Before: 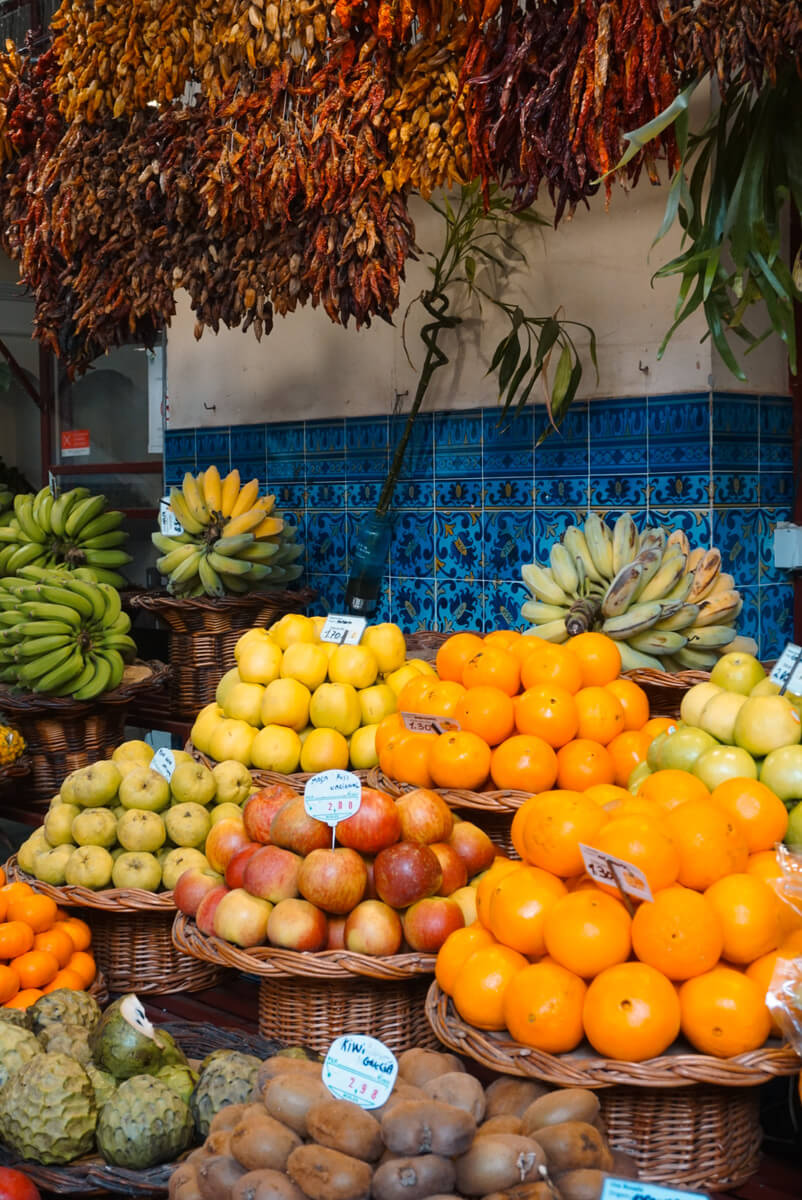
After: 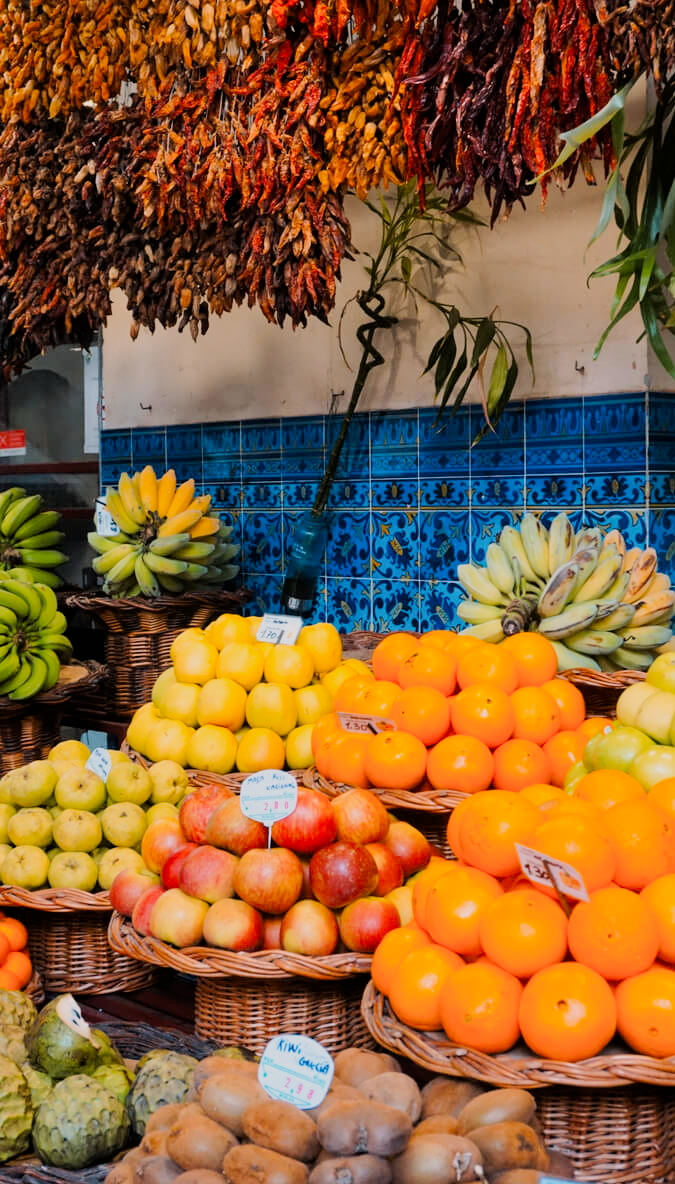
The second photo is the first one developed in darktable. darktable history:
shadows and highlights: shadows 29.61, highlights -30.47, low approximation 0.01, soften with gaussian
color correction: highlights a* 3.22, highlights b* 1.93, saturation 1.19
crop: left 8.026%, right 7.374%
exposure: exposure 0.6 EV, compensate highlight preservation false
filmic rgb: black relative exposure -9.22 EV, white relative exposure 6.77 EV, hardness 3.07, contrast 1.05
